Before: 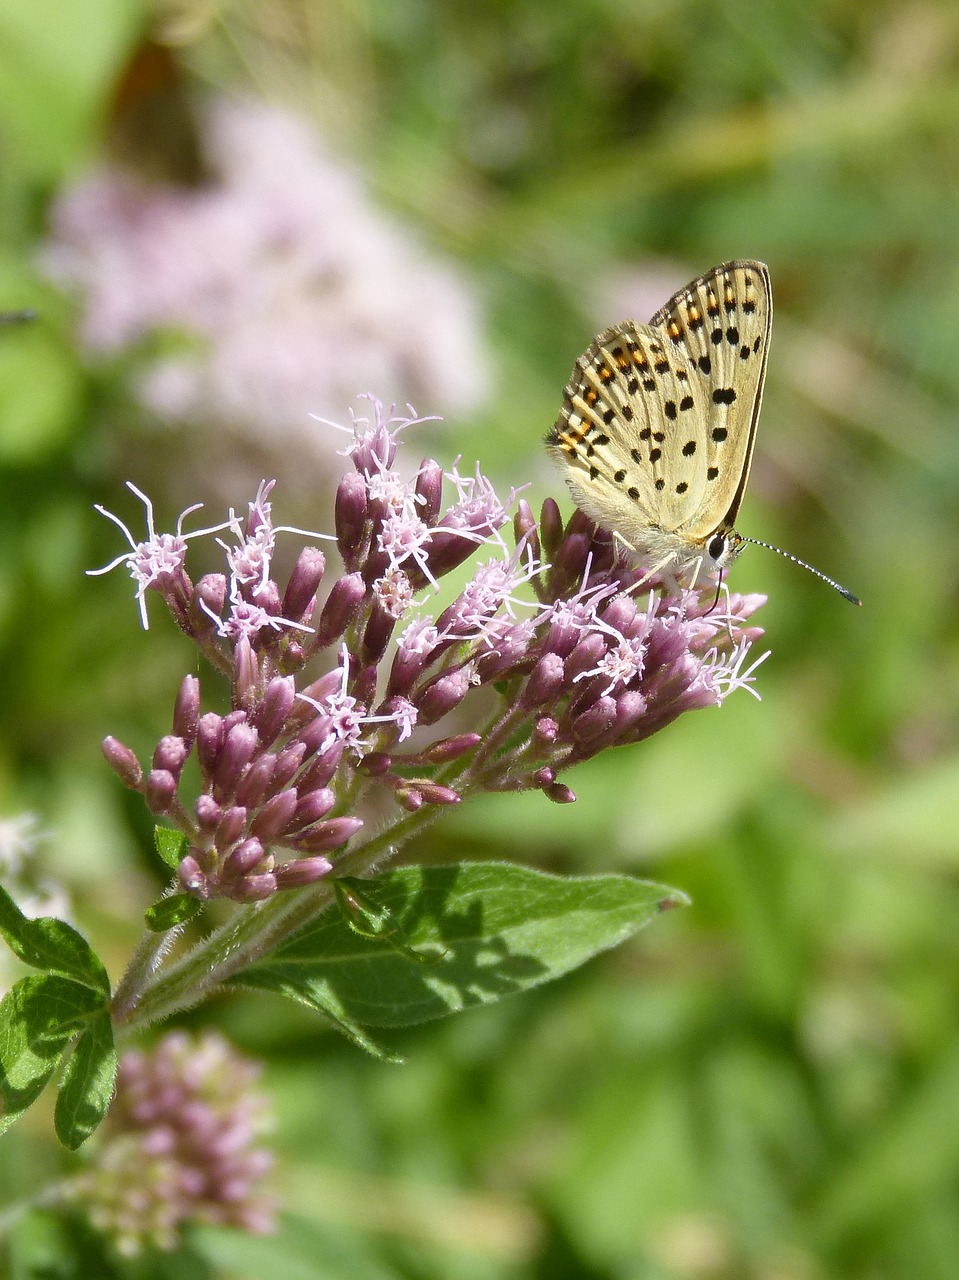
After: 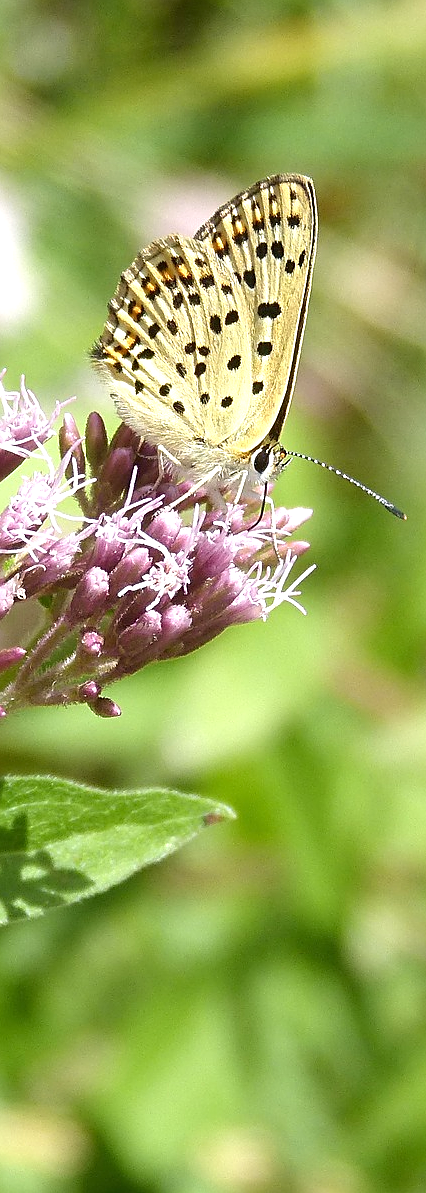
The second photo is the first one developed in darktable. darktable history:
crop: left 47.537%, top 6.741%, right 7.991%
exposure: exposure 0.605 EV, compensate highlight preservation false
sharpen: amount 0.593
